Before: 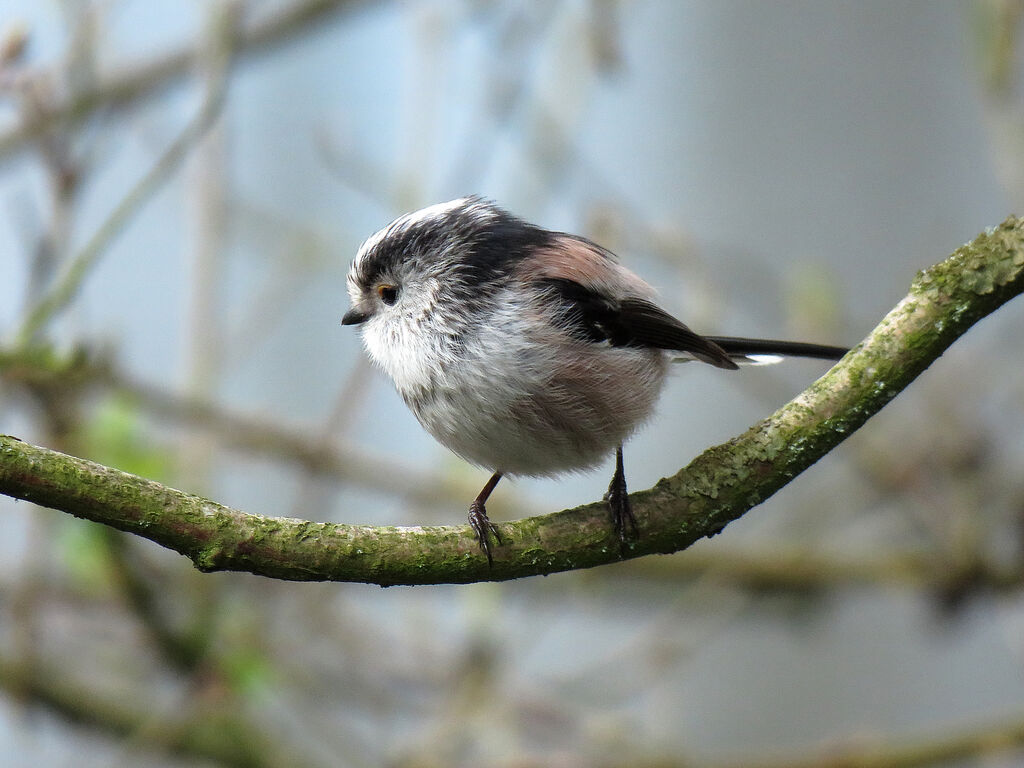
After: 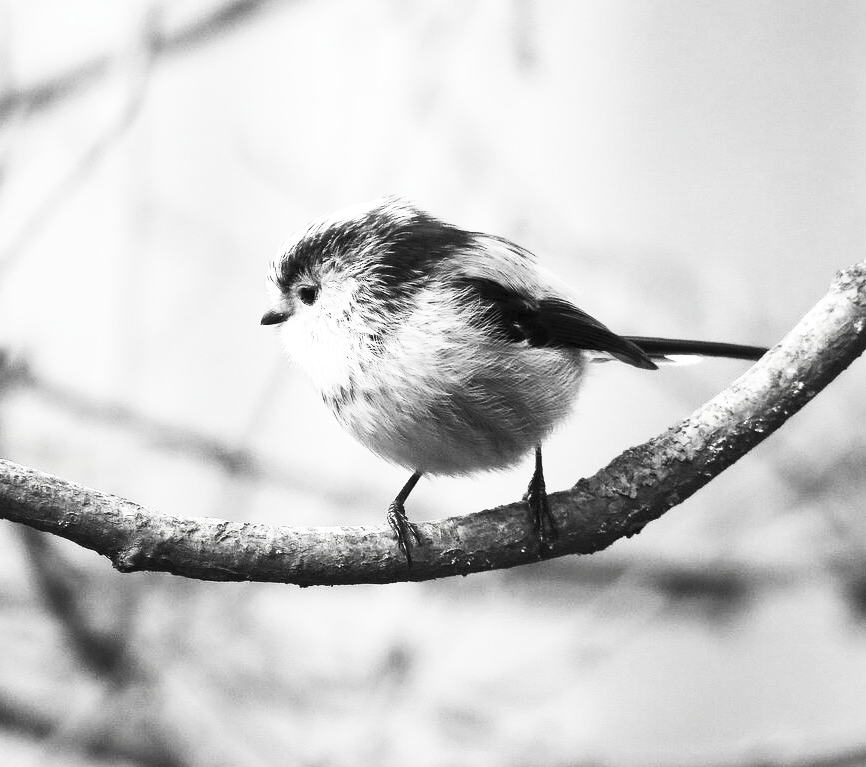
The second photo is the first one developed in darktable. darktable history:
crop: left 7.985%, right 7.426%
exposure: exposure 0.202 EV, compensate highlight preservation false
contrast brightness saturation: contrast 0.537, brightness 0.474, saturation -0.992
